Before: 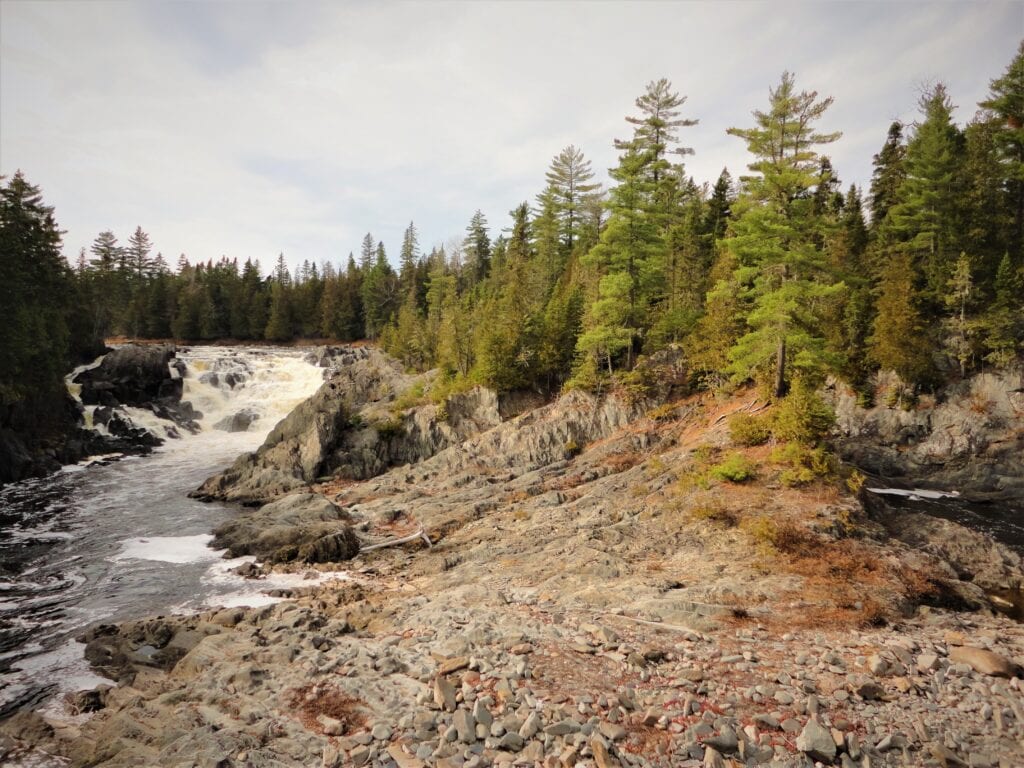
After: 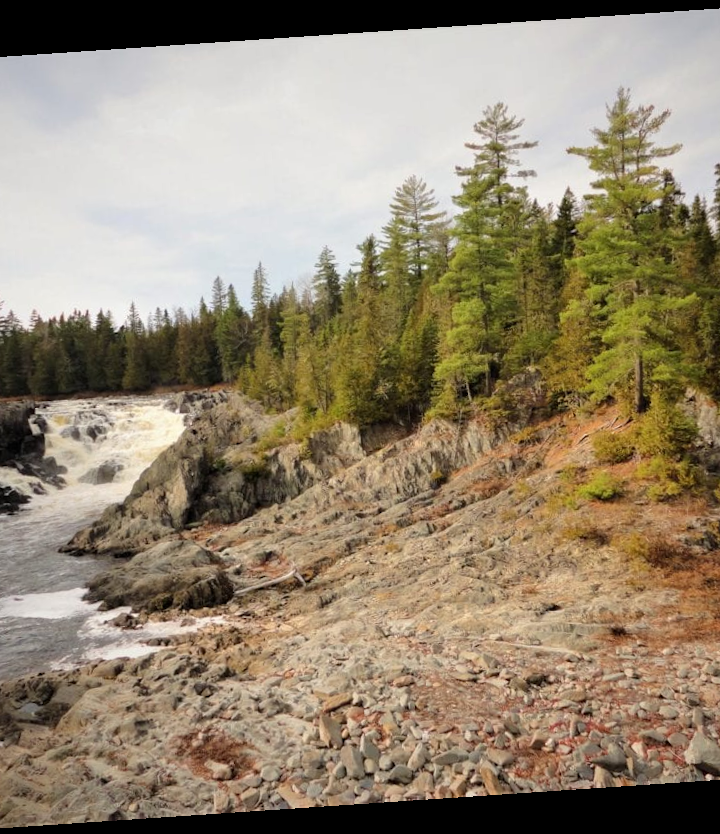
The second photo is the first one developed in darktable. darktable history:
crop and rotate: left 15.546%, right 17.787%
rotate and perspective: rotation -4.2°, shear 0.006, automatic cropping off
